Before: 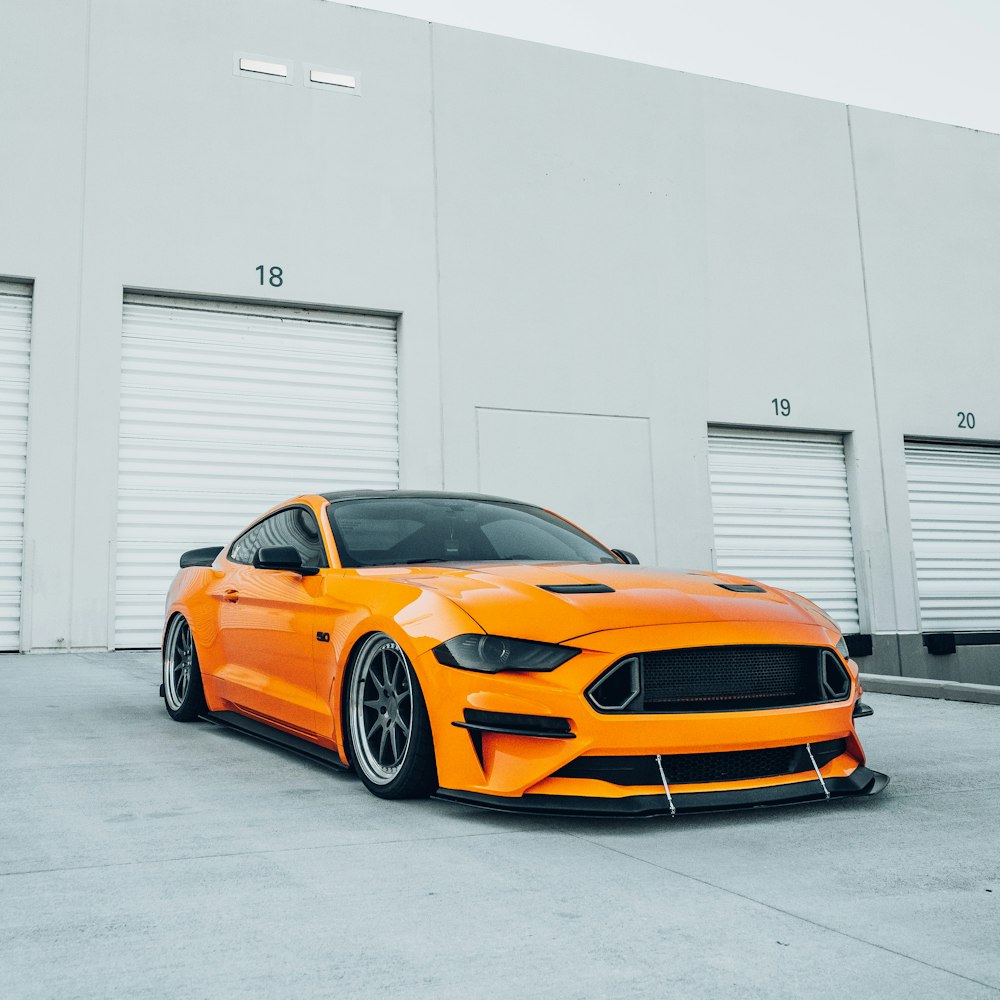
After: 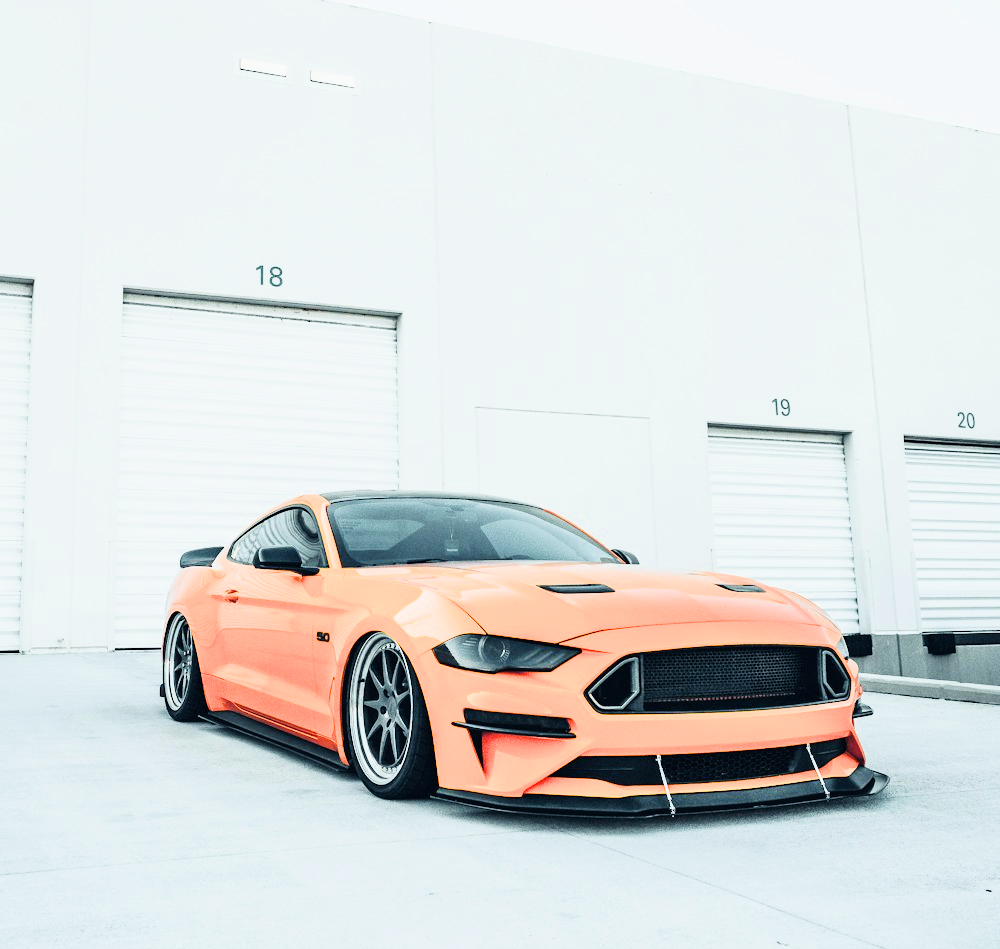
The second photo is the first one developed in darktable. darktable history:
filmic rgb: black relative exposure -7.5 EV, white relative exposure 5 EV, hardness 3.31, contrast 1.3, contrast in shadows safe
tone curve: curves: ch0 [(0, 0) (0.584, 0.595) (1, 1)], preserve colors none
crop and rotate: top 0%, bottom 5.097%
exposure: black level correction 0, exposure 1.45 EV, compensate exposure bias true, compensate highlight preservation false
